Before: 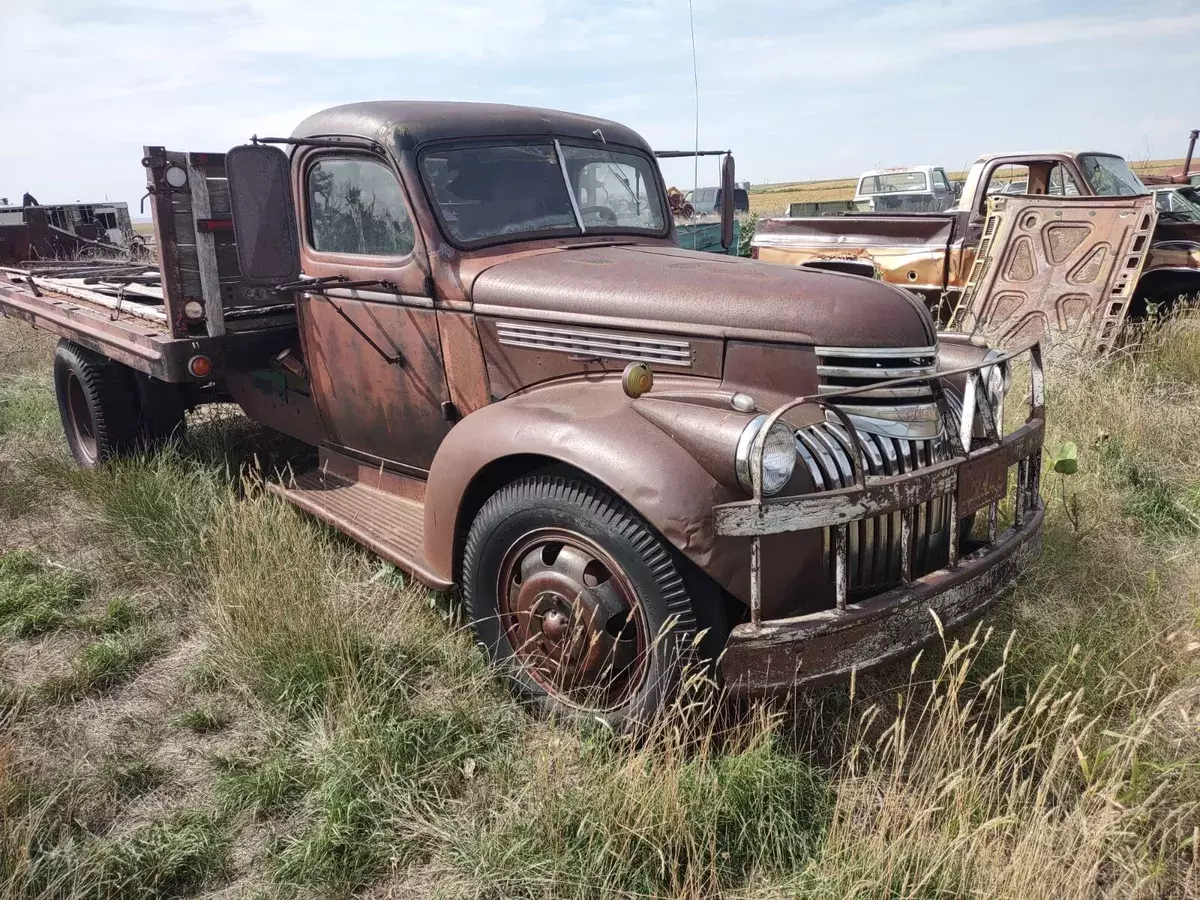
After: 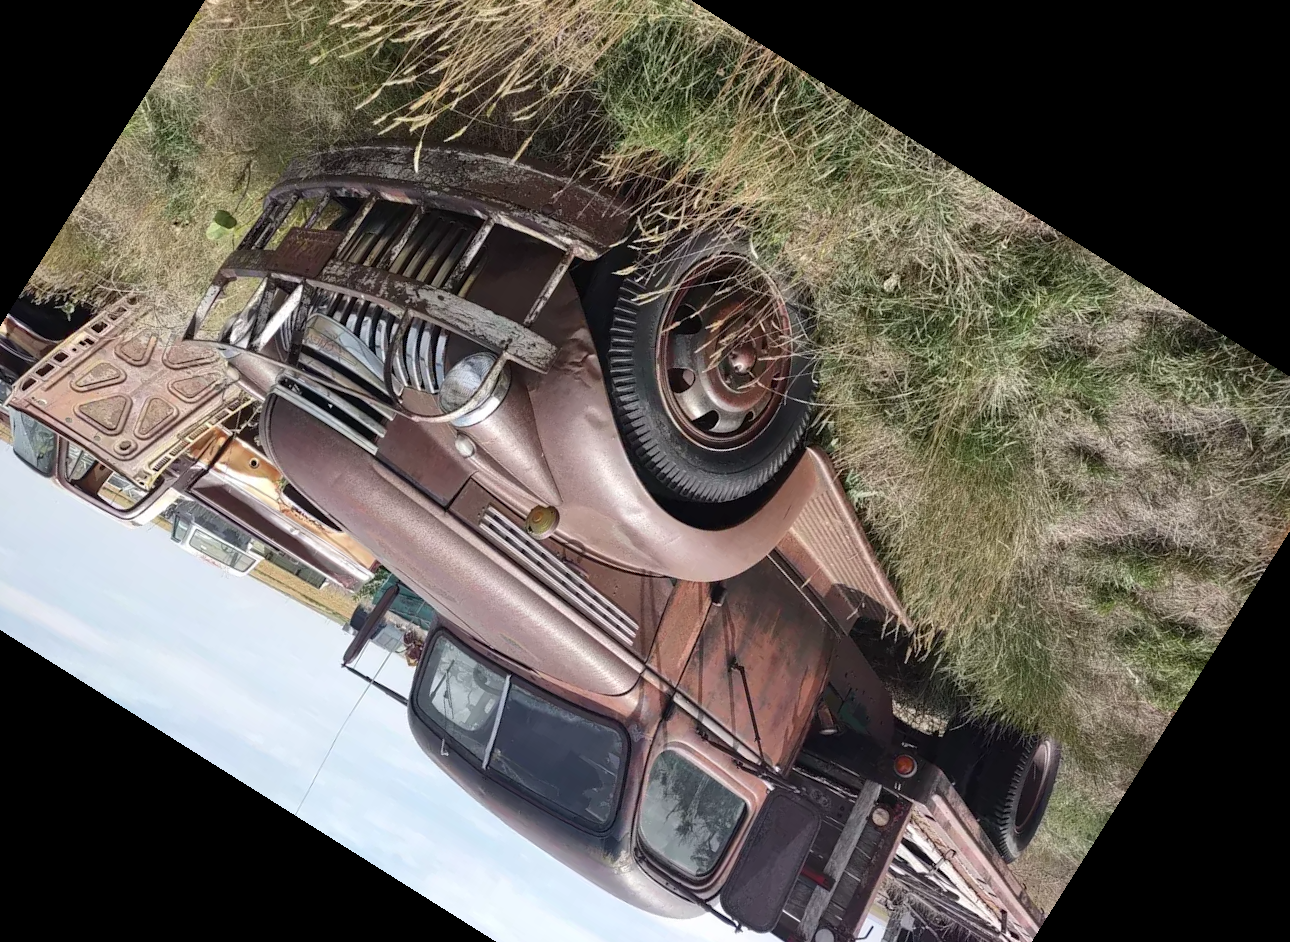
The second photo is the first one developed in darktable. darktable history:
crop and rotate: angle 147.84°, left 9.104%, top 15.575%, right 4.579%, bottom 17.146%
